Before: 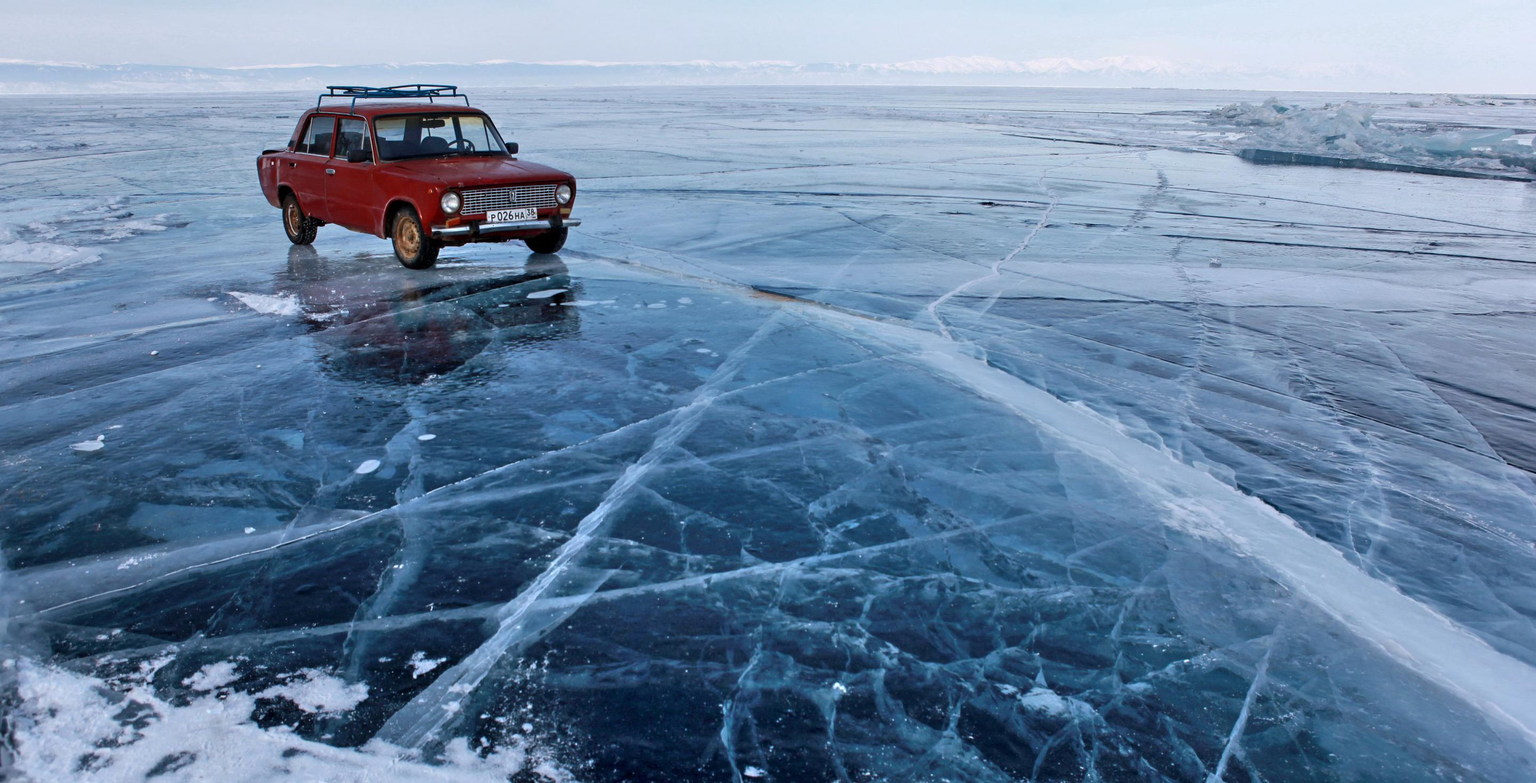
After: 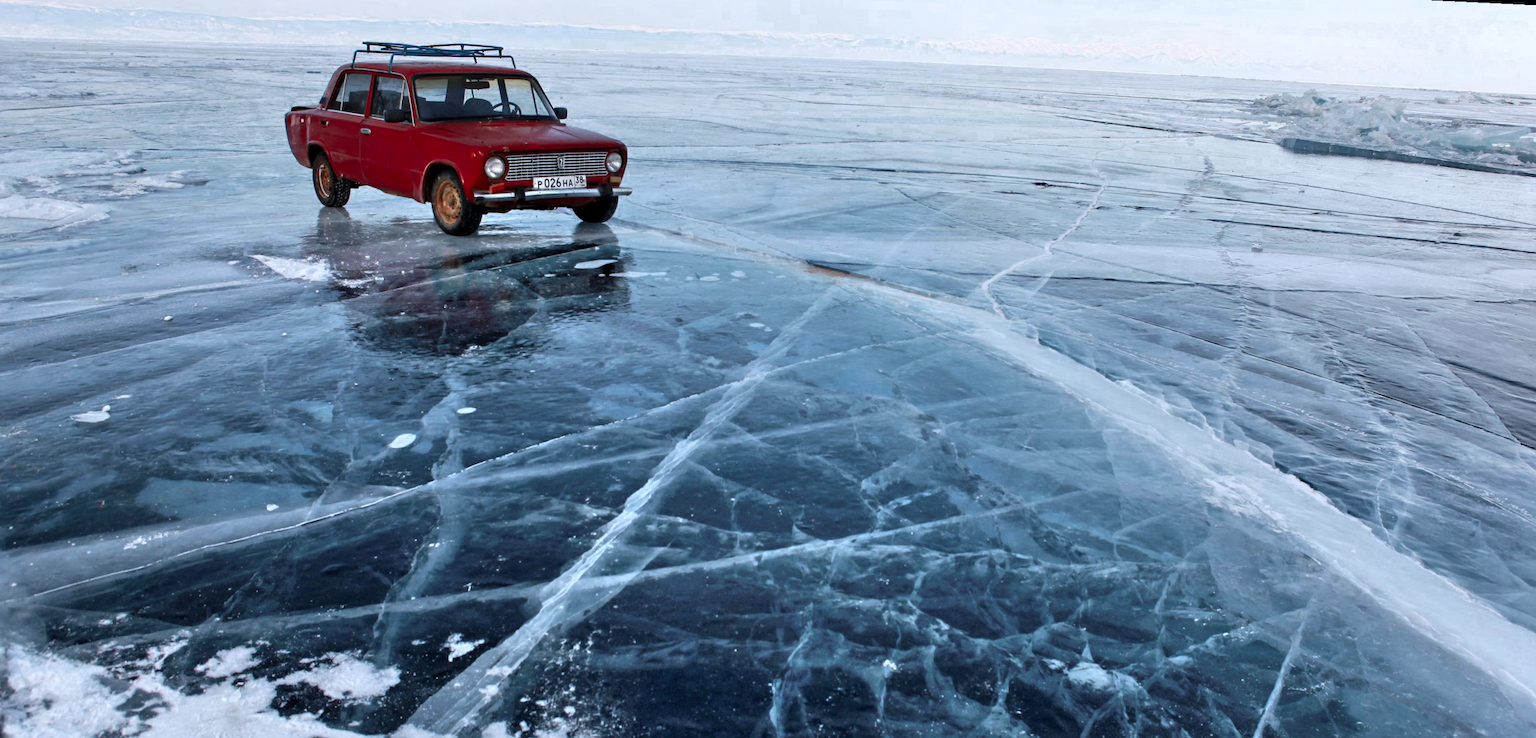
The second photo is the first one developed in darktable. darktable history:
color zones: curves: ch0 [(0, 0.466) (0.128, 0.466) (0.25, 0.5) (0.375, 0.456) (0.5, 0.5) (0.625, 0.5) (0.737, 0.652) (0.875, 0.5)]; ch1 [(0, 0.603) (0.125, 0.618) (0.261, 0.348) (0.372, 0.353) (0.497, 0.363) (0.611, 0.45) (0.731, 0.427) (0.875, 0.518) (0.998, 0.652)]; ch2 [(0, 0.559) (0.125, 0.451) (0.253, 0.564) (0.37, 0.578) (0.5, 0.466) (0.625, 0.471) (0.731, 0.471) (0.88, 0.485)]
rotate and perspective: rotation 0.679°, lens shift (horizontal) 0.136, crop left 0.009, crop right 0.991, crop top 0.078, crop bottom 0.95
